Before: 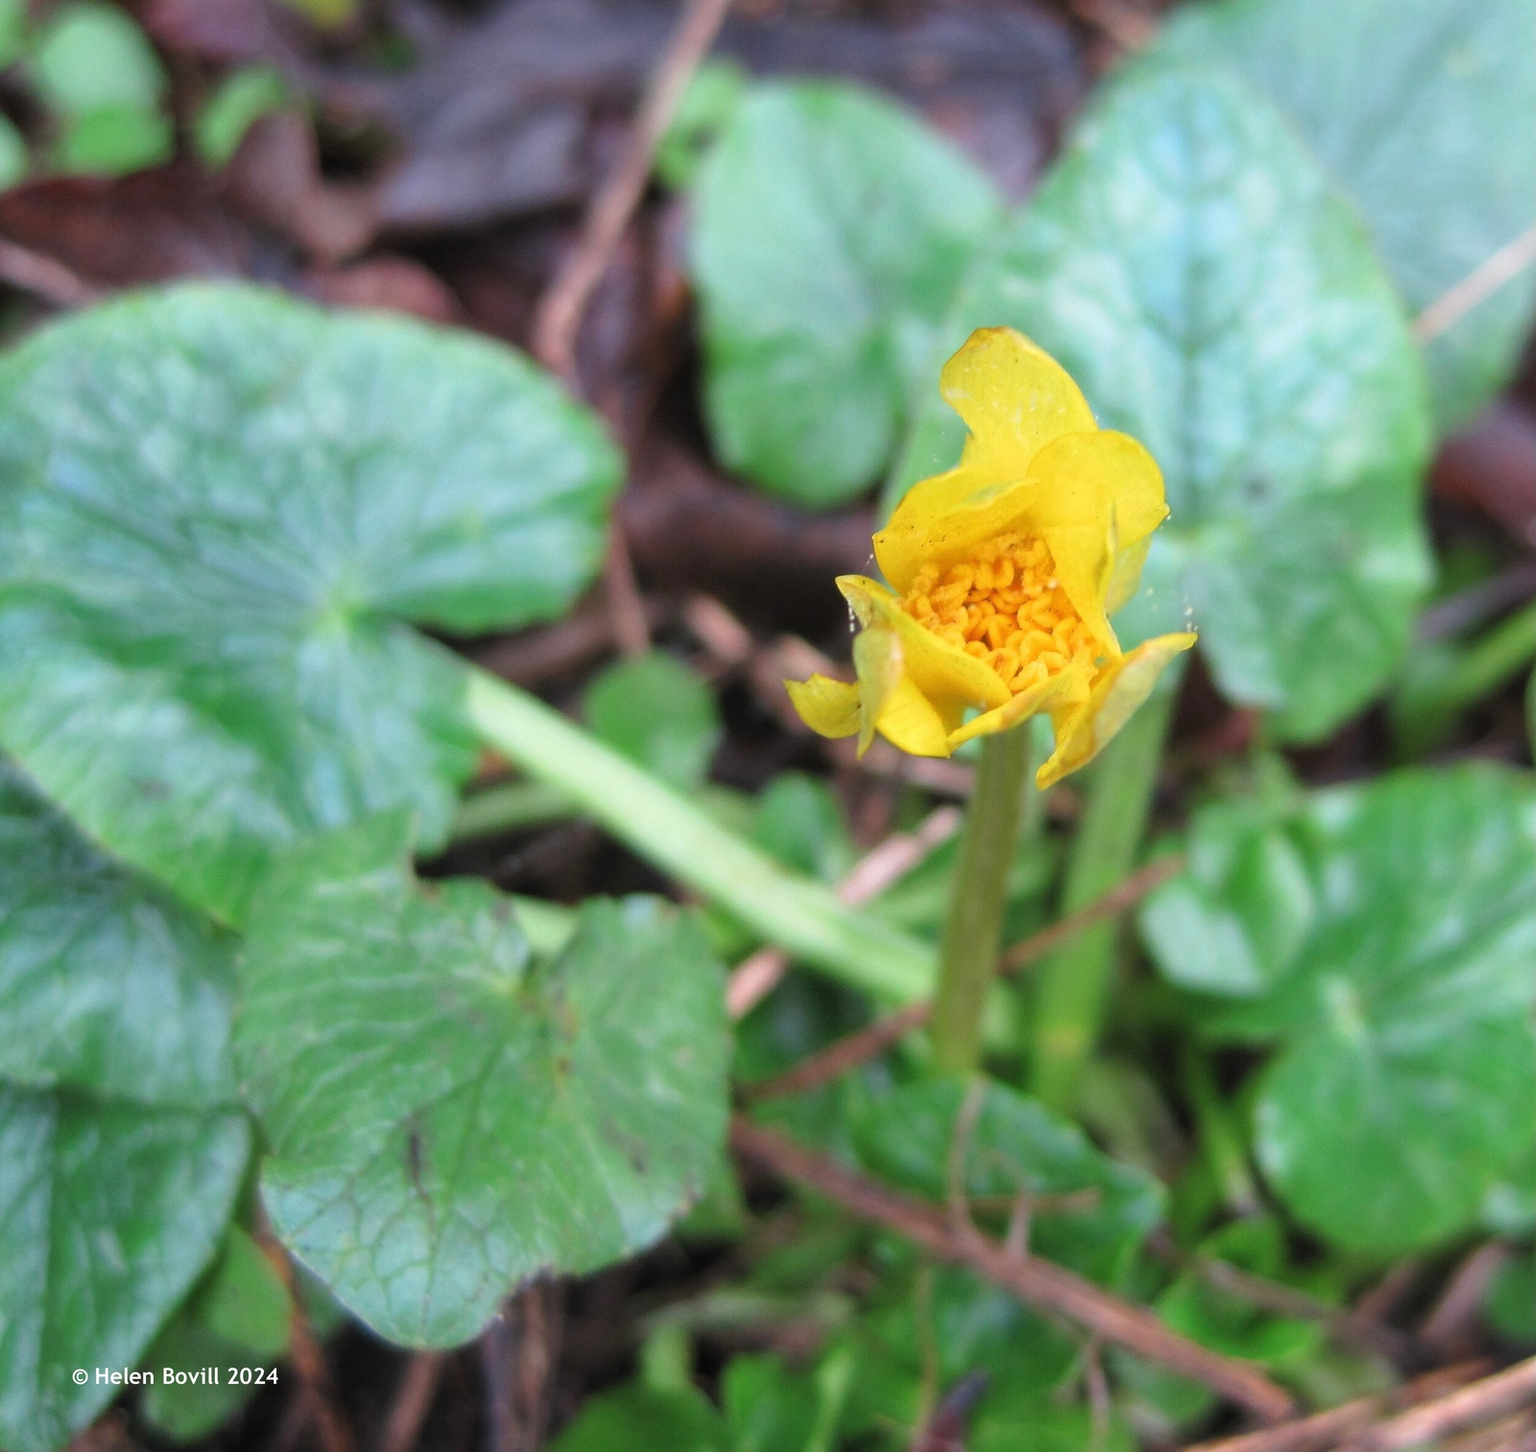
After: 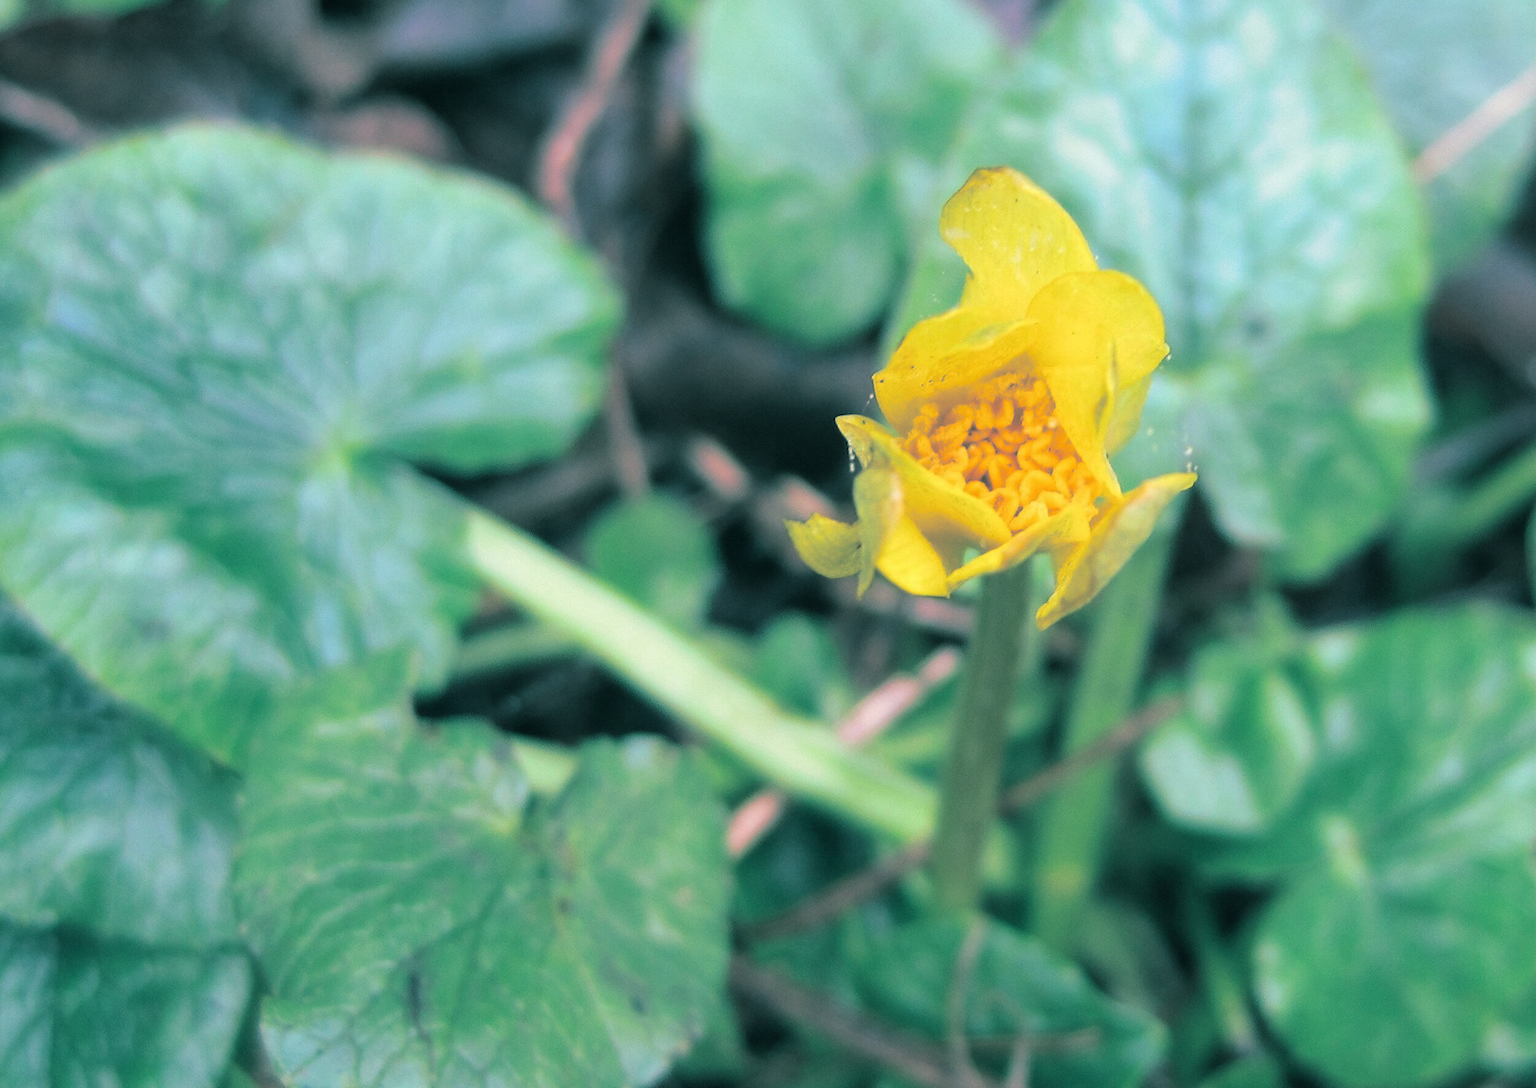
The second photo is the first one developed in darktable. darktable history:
crop: top 11.038%, bottom 13.962%
split-toning: shadows › hue 186.43°, highlights › hue 49.29°, compress 30.29%
